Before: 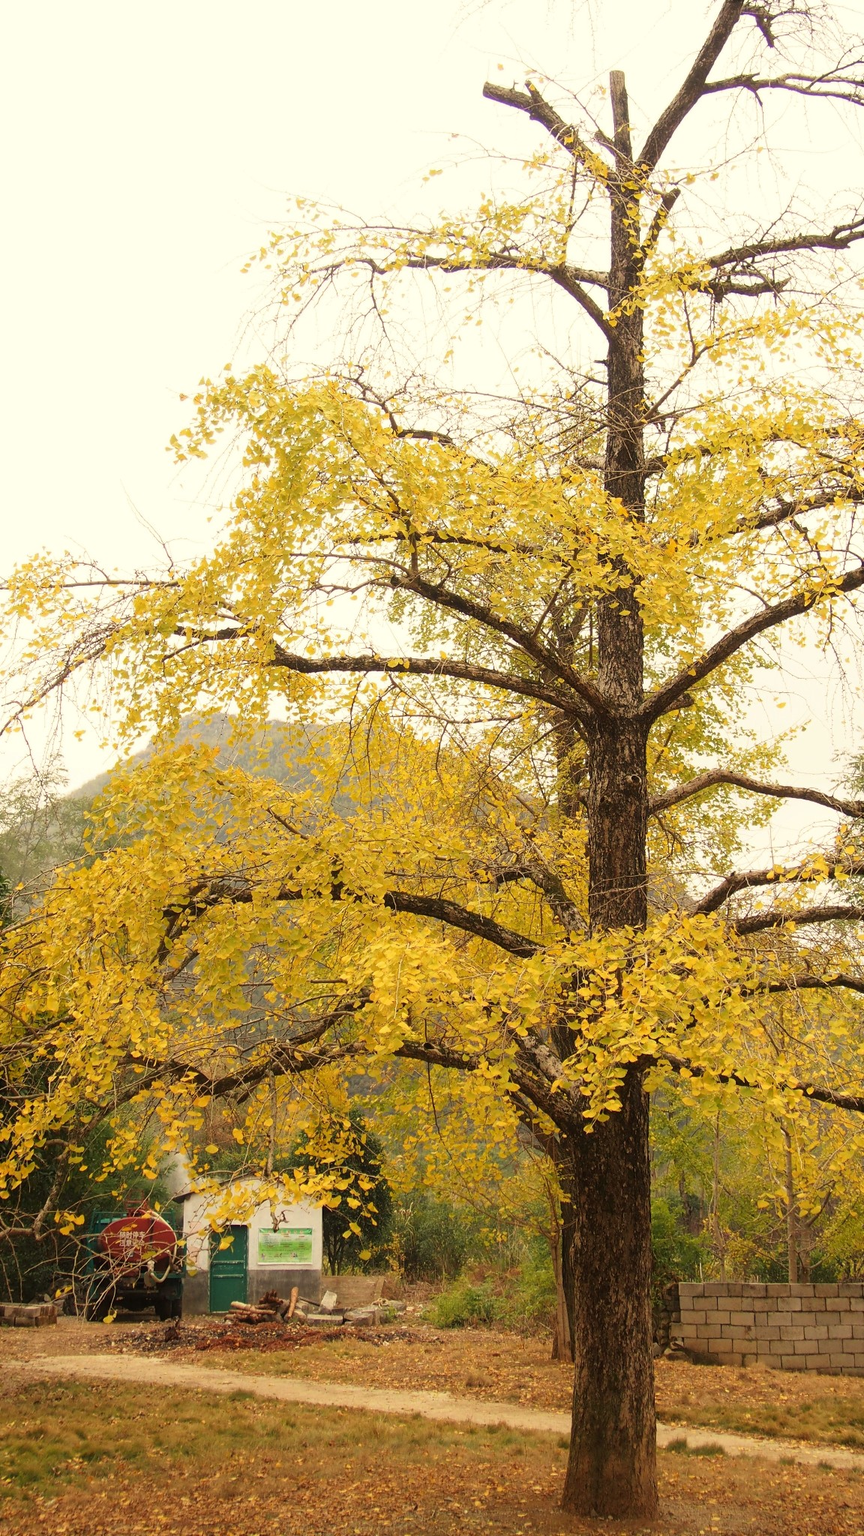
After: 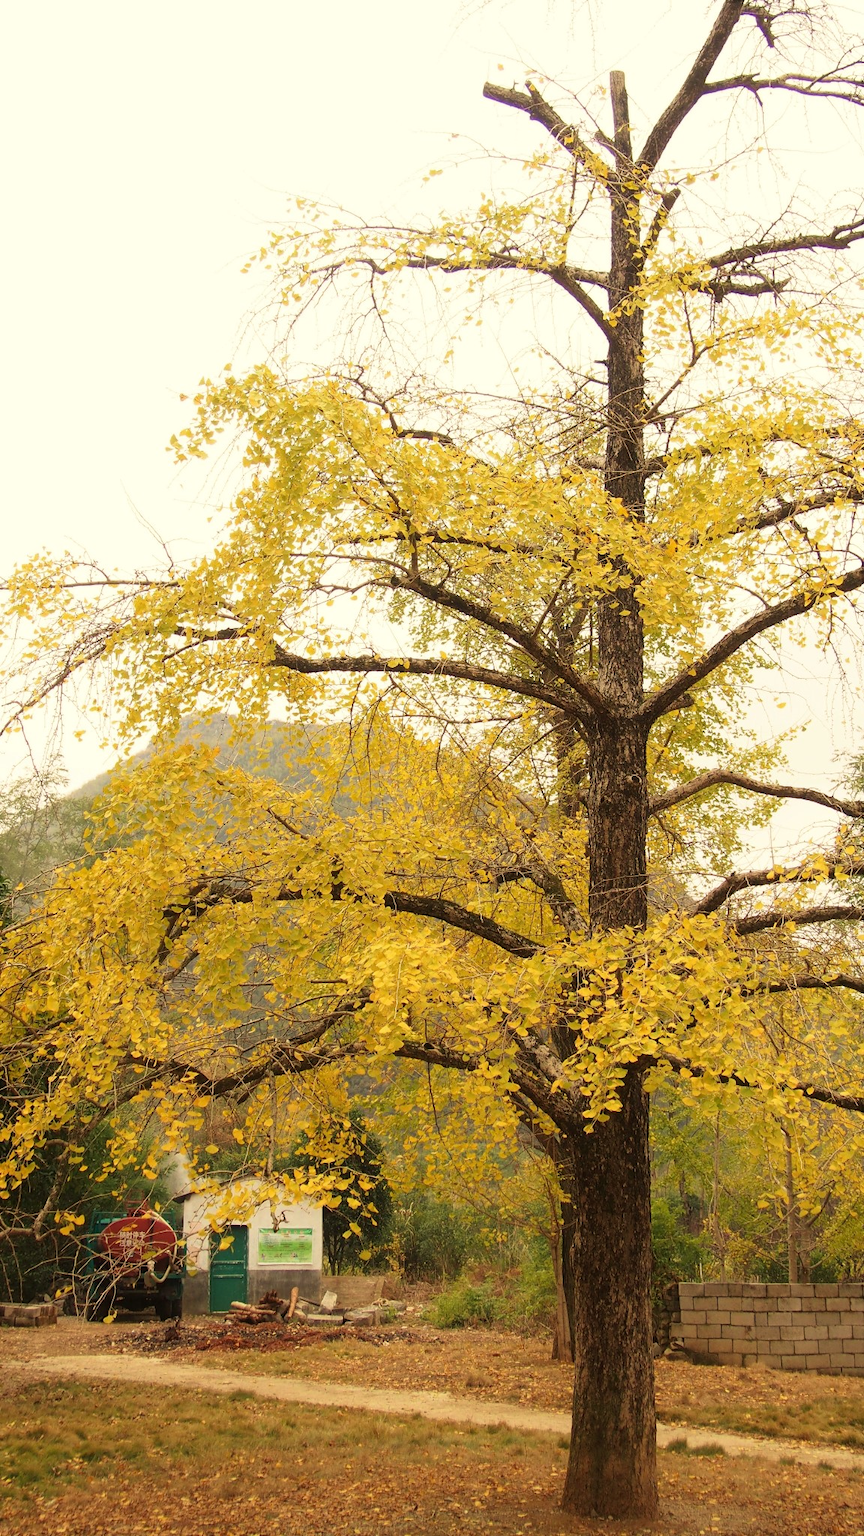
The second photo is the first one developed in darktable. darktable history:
velvia: strength 15.02%
